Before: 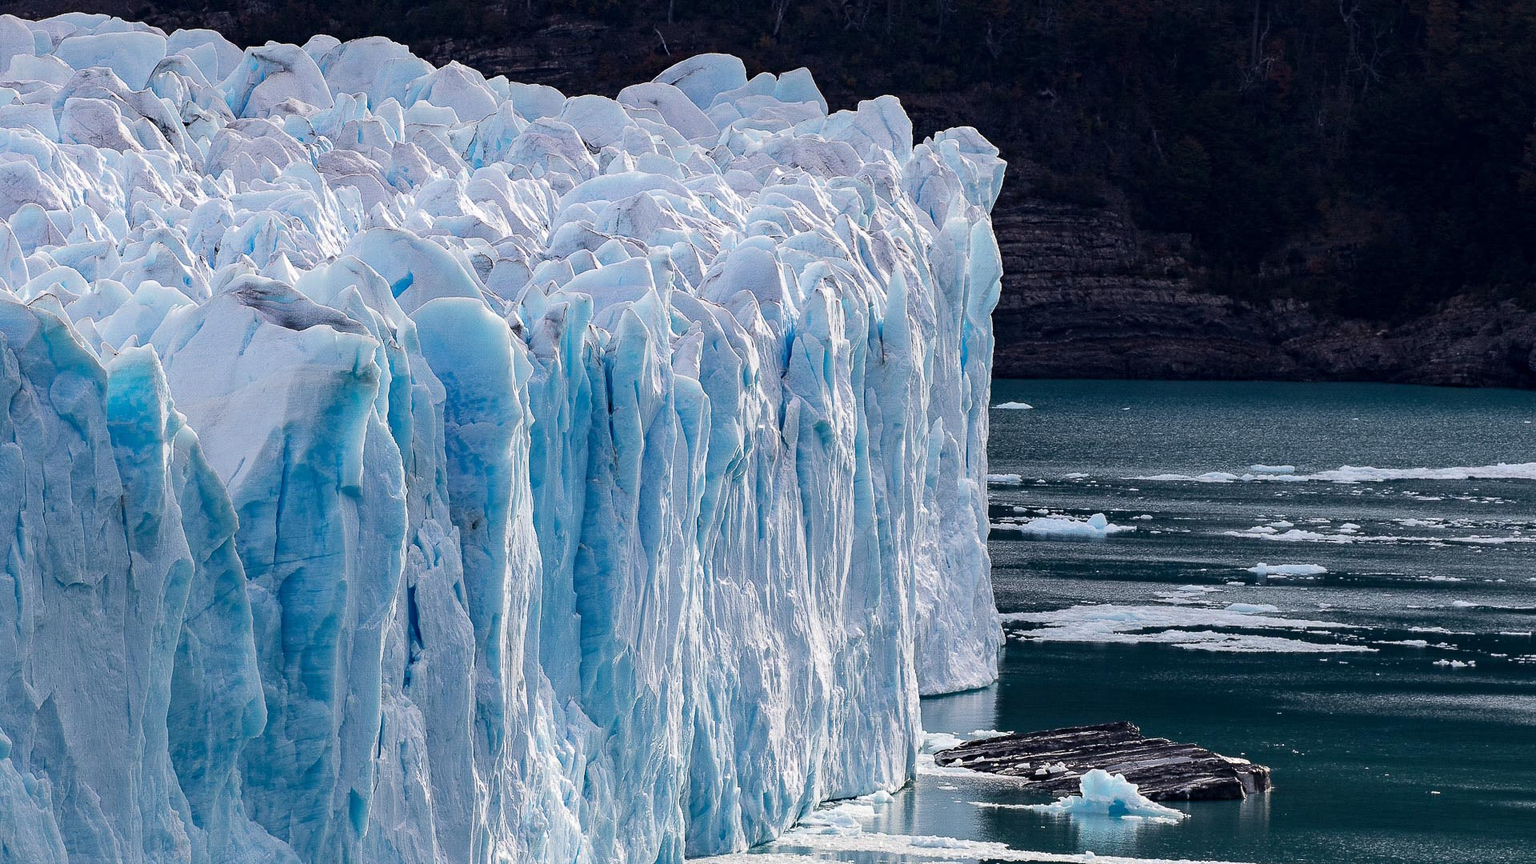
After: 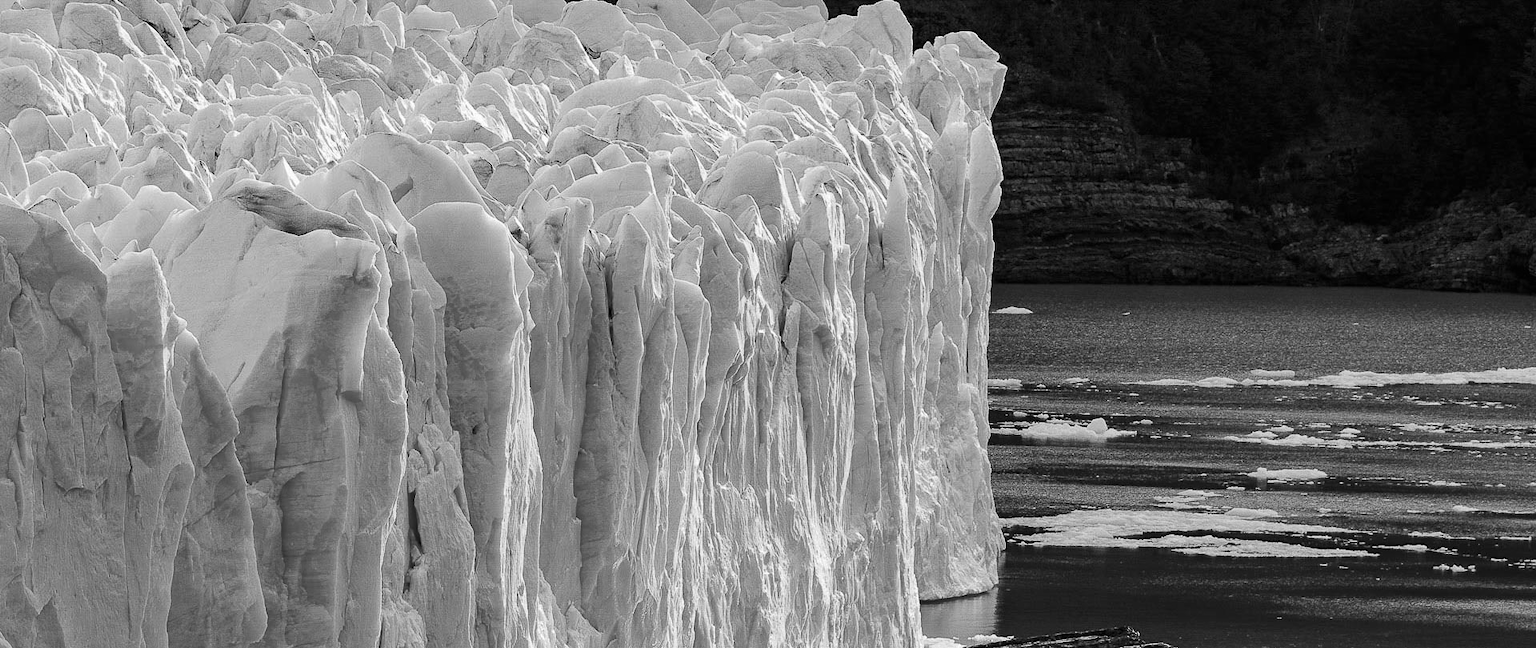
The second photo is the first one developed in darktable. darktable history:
crop: top 11.038%, bottom 13.962%
shadows and highlights: radius 125.46, shadows 21.19, highlights -21.19, low approximation 0.01
monochrome: on, module defaults
